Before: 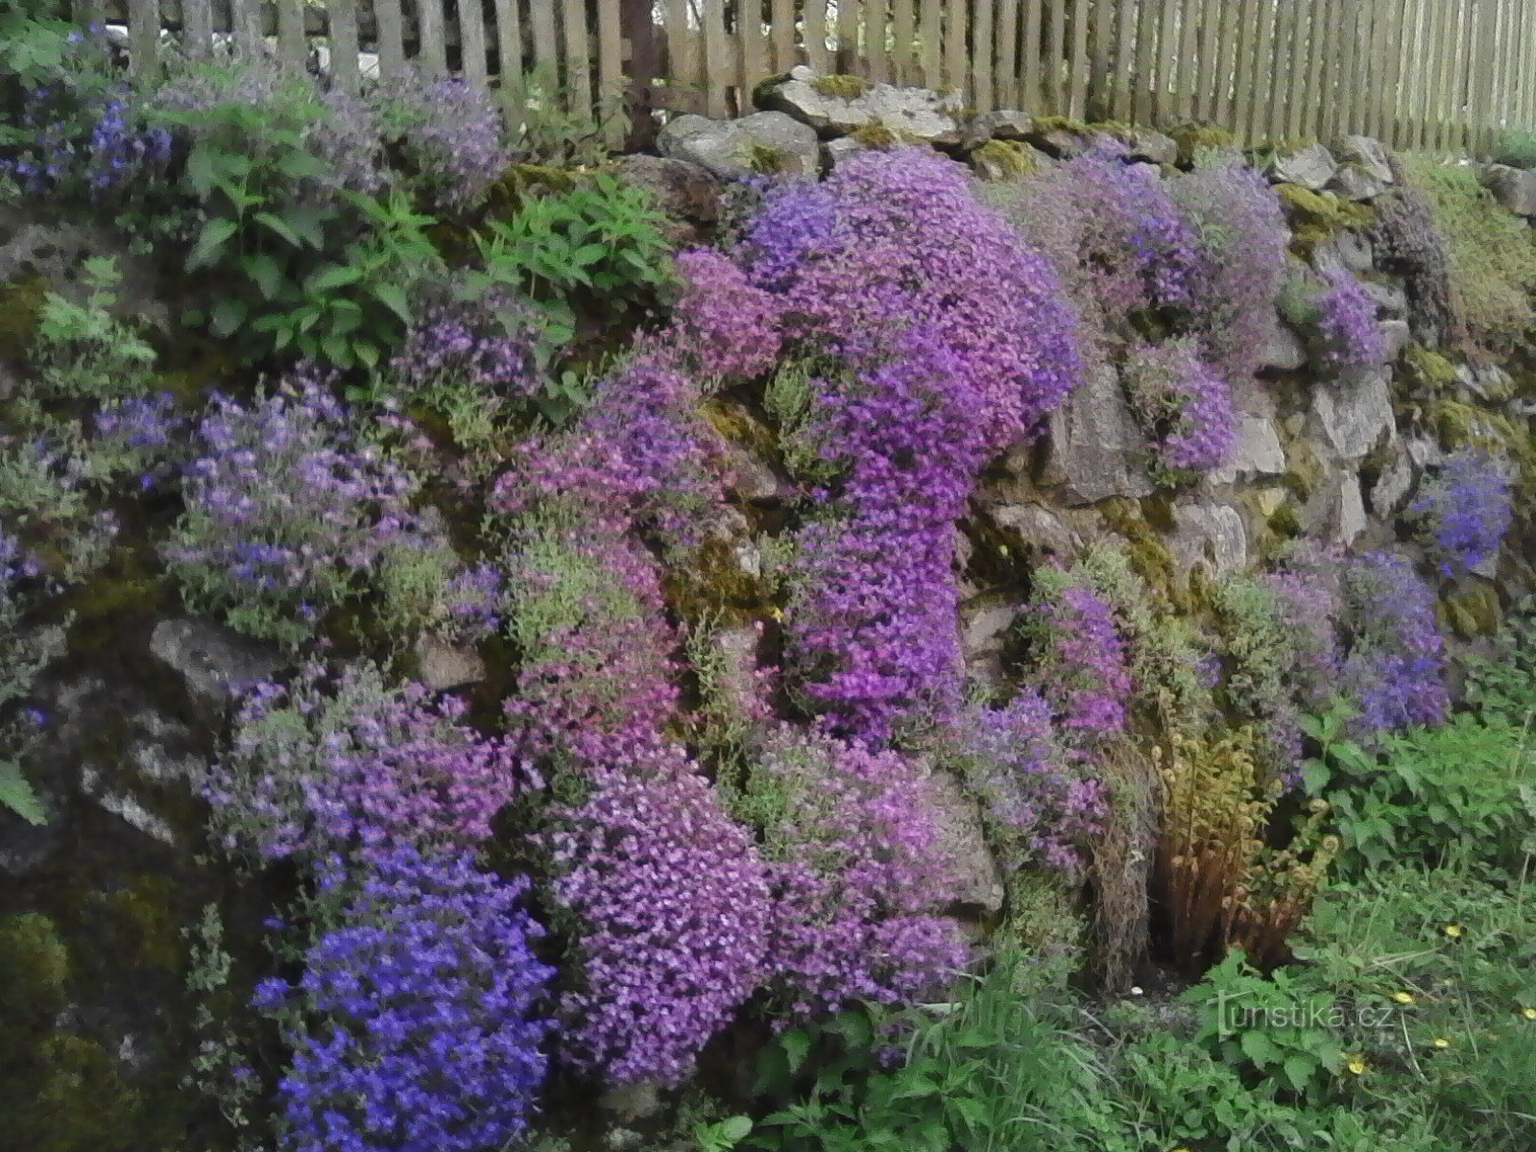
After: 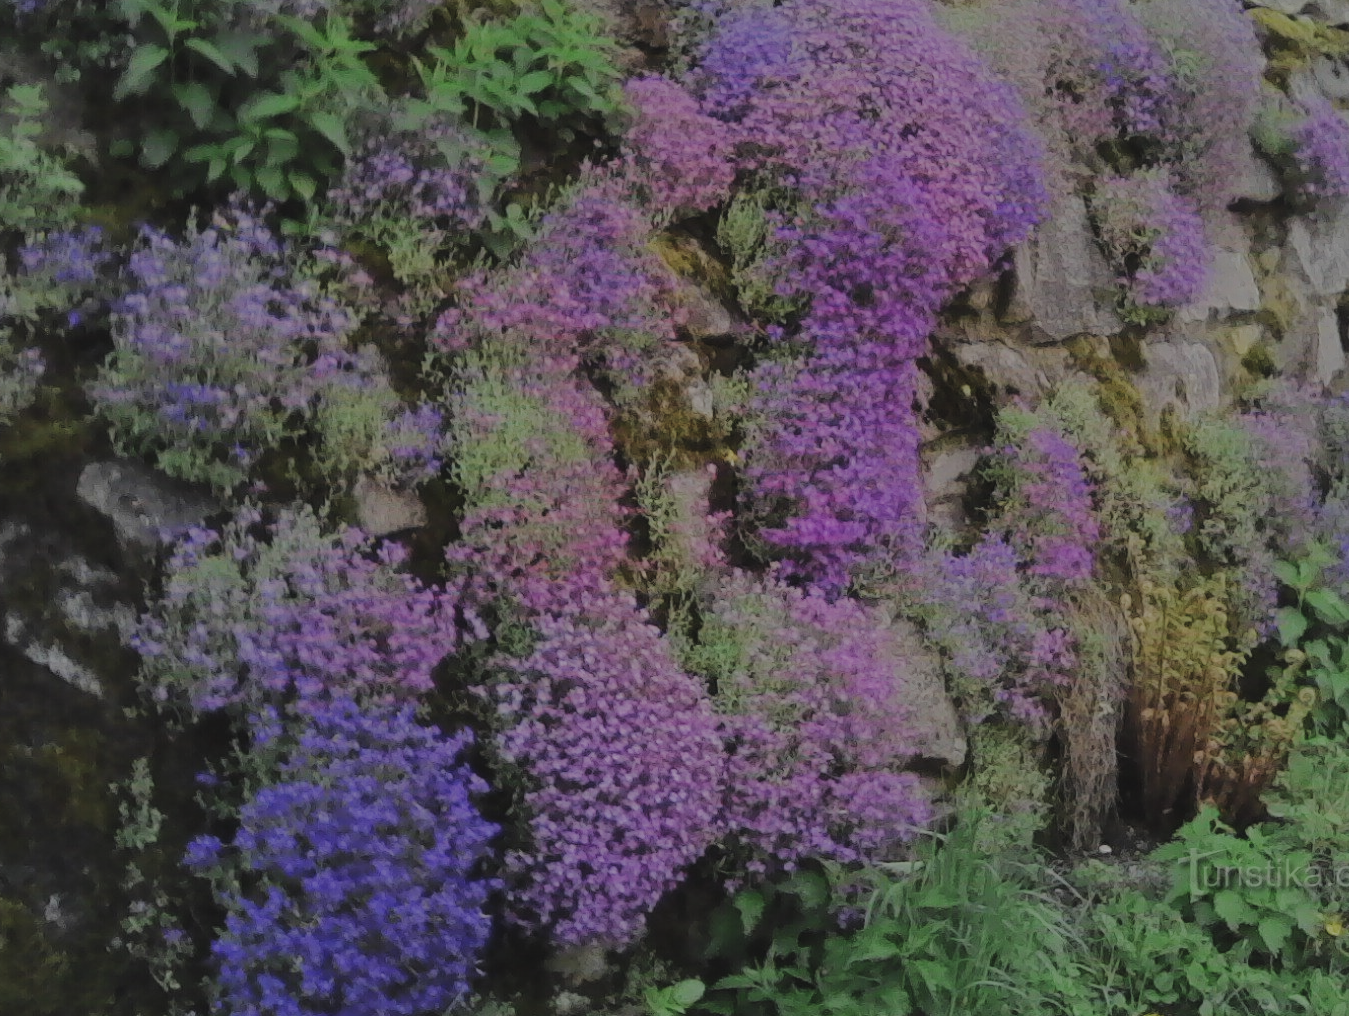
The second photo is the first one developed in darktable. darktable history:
exposure: black level correction -0.015, exposure -0.135 EV, compensate highlight preservation false
crop and rotate: left 4.99%, top 15.326%, right 10.641%
filmic rgb: black relative exposure -7.23 EV, white relative exposure 5.38 EV, hardness 3.02, iterations of high-quality reconstruction 0
tone equalizer: -8 EV -0.029 EV, -7 EV 0.037 EV, -6 EV -0.007 EV, -5 EV 0.007 EV, -4 EV -0.036 EV, -3 EV -0.236 EV, -2 EV -0.65 EV, -1 EV -0.988 EV, +0 EV -0.961 EV, edges refinement/feathering 500, mask exposure compensation -1.57 EV, preserve details no
